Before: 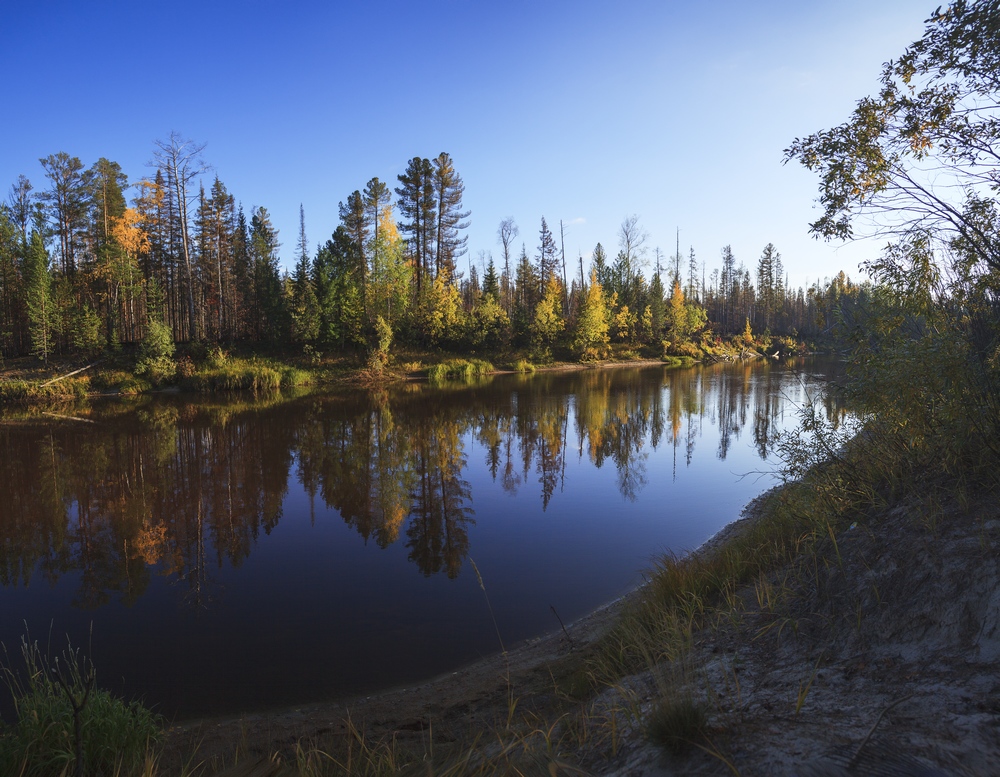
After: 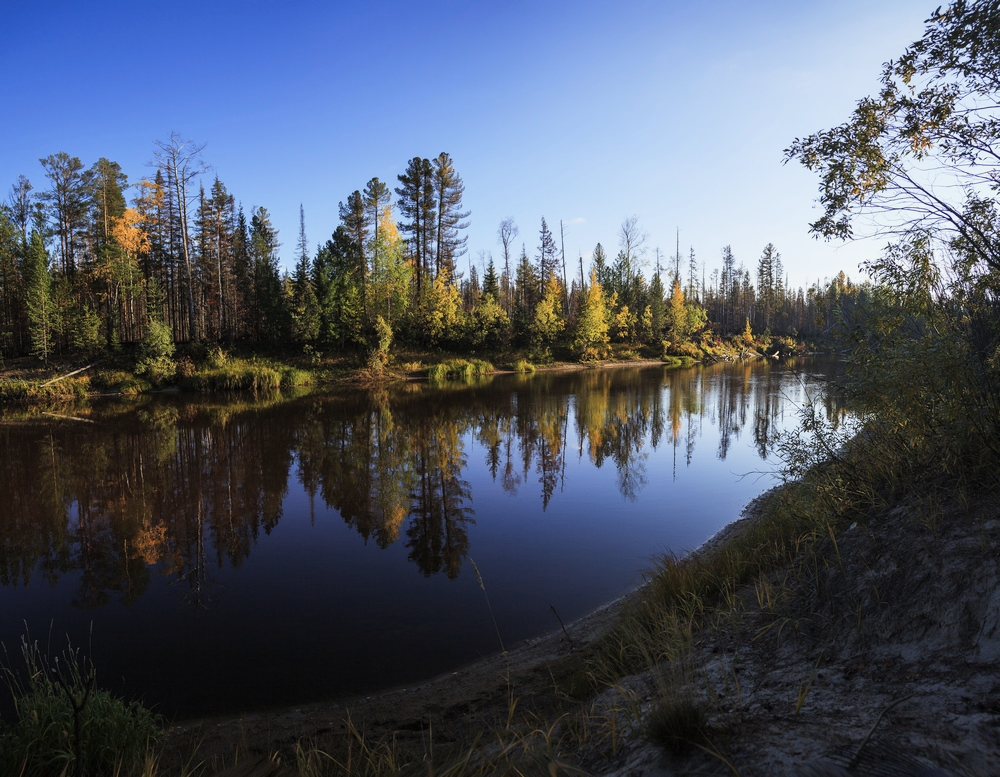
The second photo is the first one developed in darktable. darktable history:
filmic rgb: black relative exposure -12.09 EV, white relative exposure 2.81 EV, target black luminance 0%, hardness 8.07, latitude 70.59%, contrast 1.137, highlights saturation mix 11.34%, shadows ↔ highlights balance -0.387%
